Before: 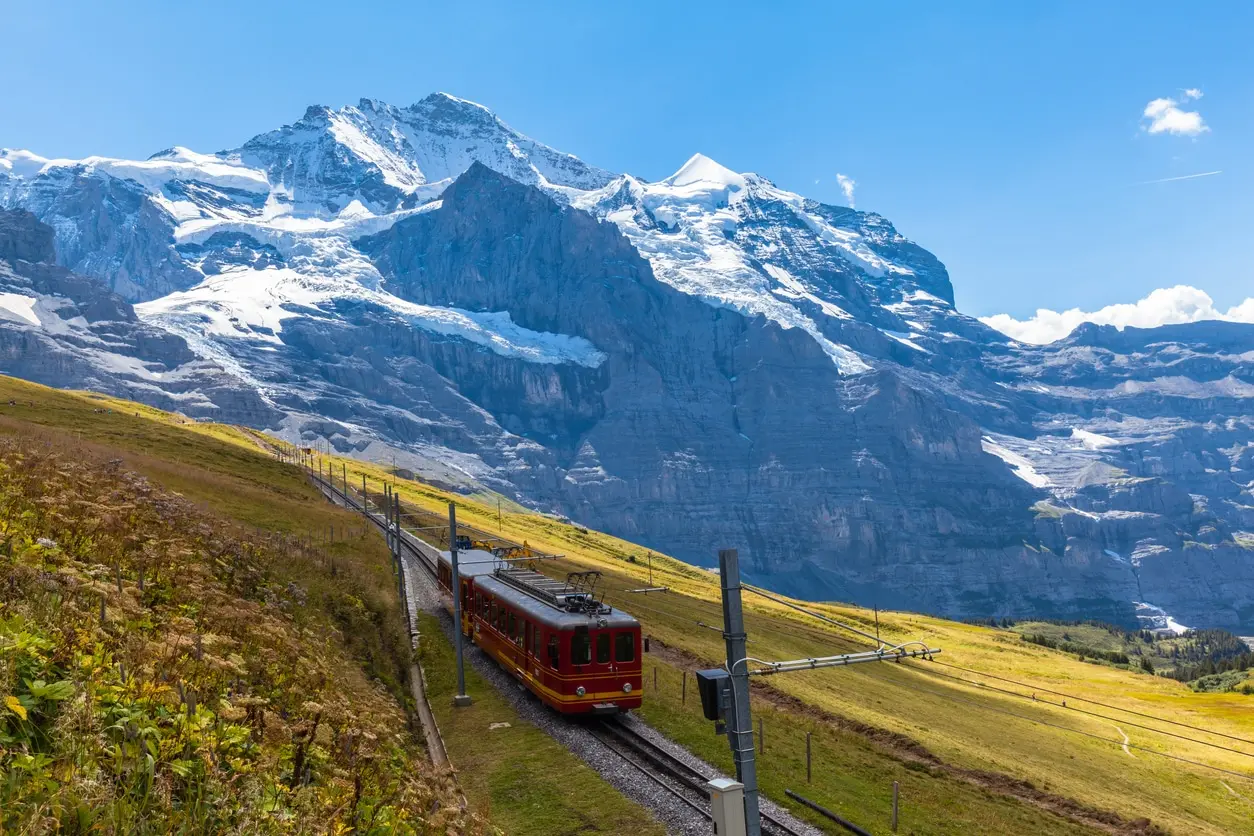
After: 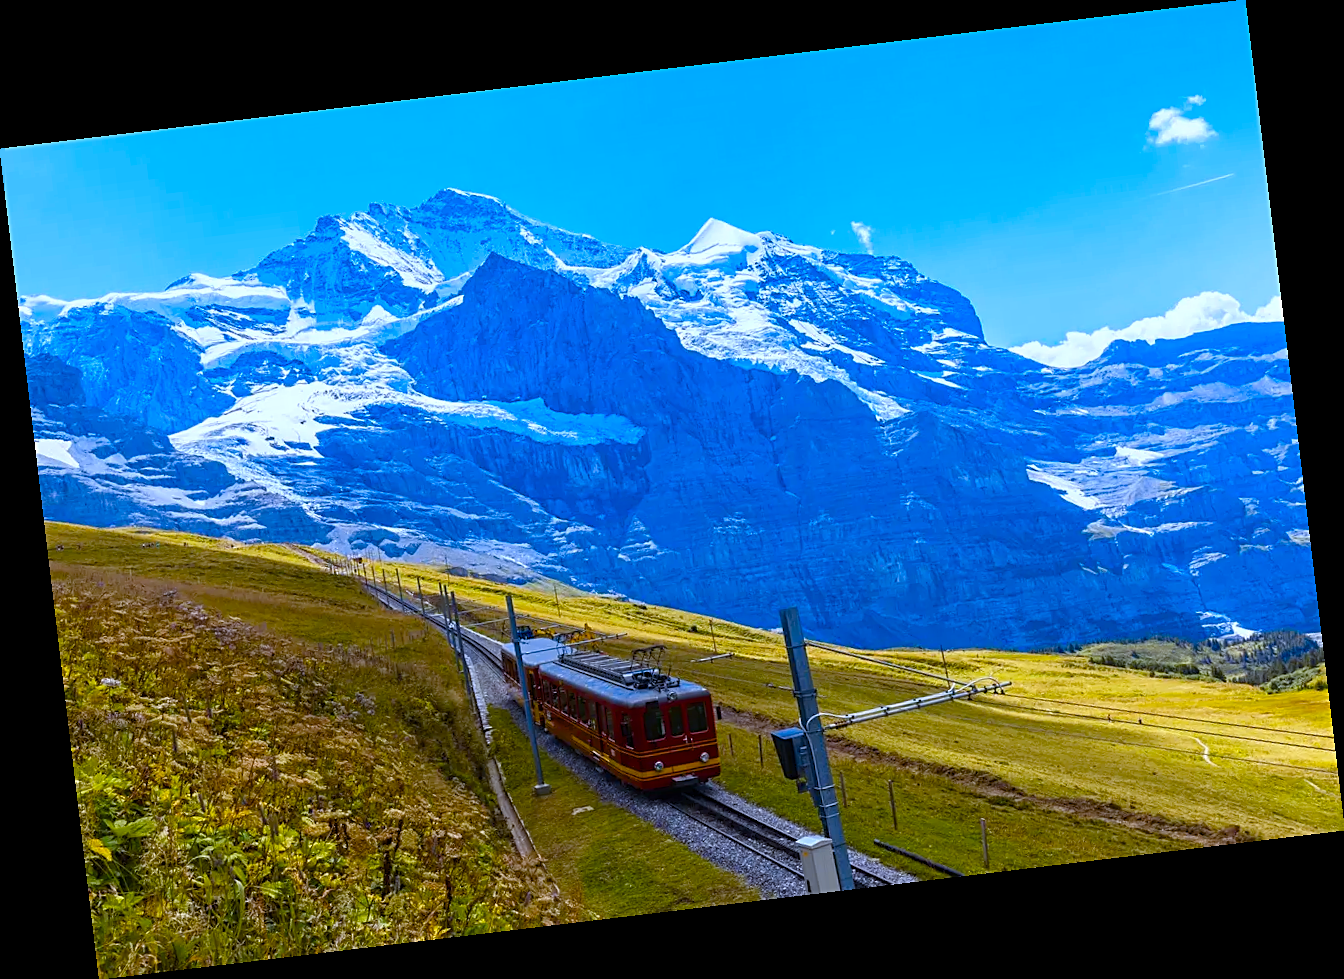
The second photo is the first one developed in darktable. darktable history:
rotate and perspective: rotation -6.83°, automatic cropping off
sharpen: on, module defaults
white balance: red 0.976, blue 1.04
color calibration: illuminant as shot in camera, x 0.37, y 0.382, temperature 4313.32 K
color contrast: green-magenta contrast 0.85, blue-yellow contrast 1.25, unbound 0
color balance rgb: perceptual saturation grading › global saturation 35%, perceptual saturation grading › highlights -30%, perceptual saturation grading › shadows 35%, perceptual brilliance grading › global brilliance 3%, perceptual brilliance grading › highlights -3%, perceptual brilliance grading › shadows 3%
